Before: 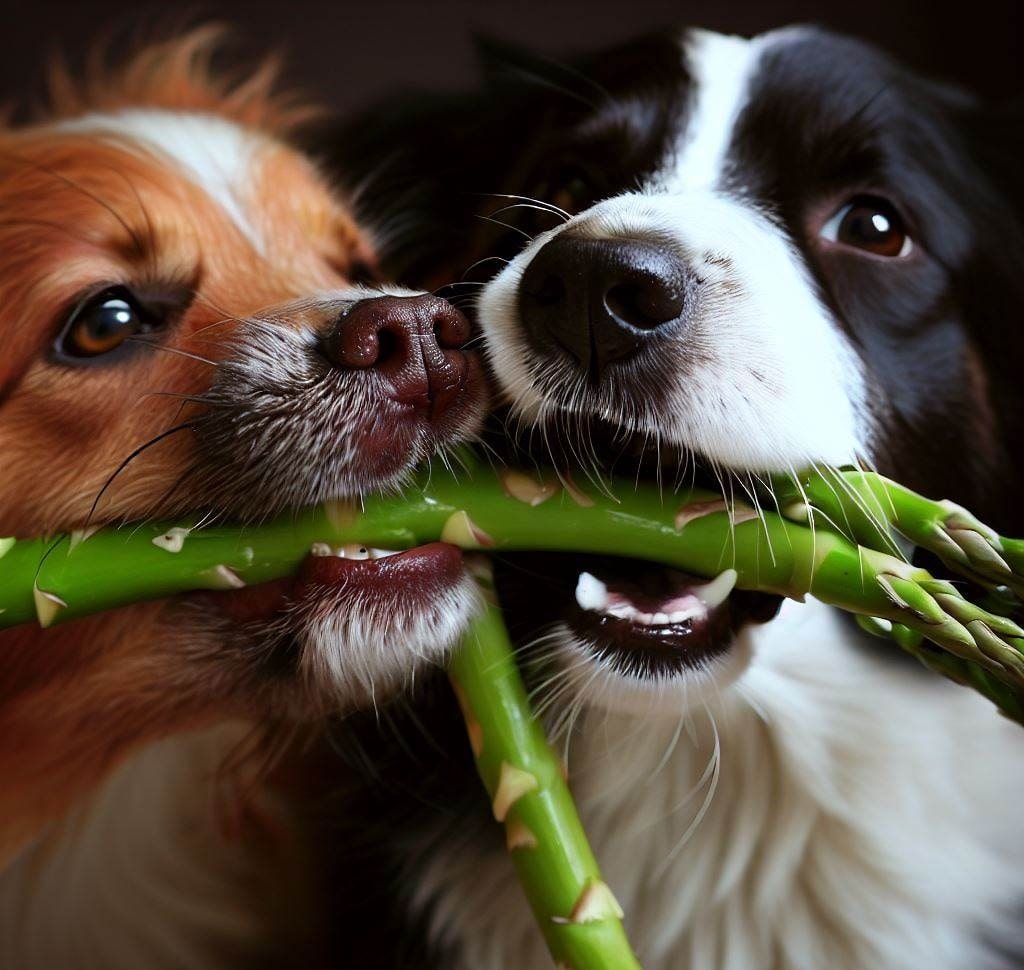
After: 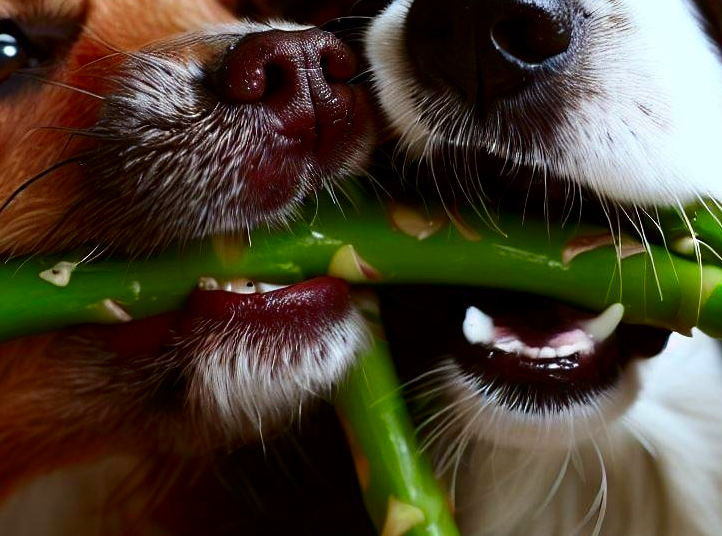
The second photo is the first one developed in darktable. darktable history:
crop: left 11.102%, top 27.443%, right 18.322%, bottom 17.252%
contrast brightness saturation: contrast 0.115, brightness -0.121, saturation 0.201
